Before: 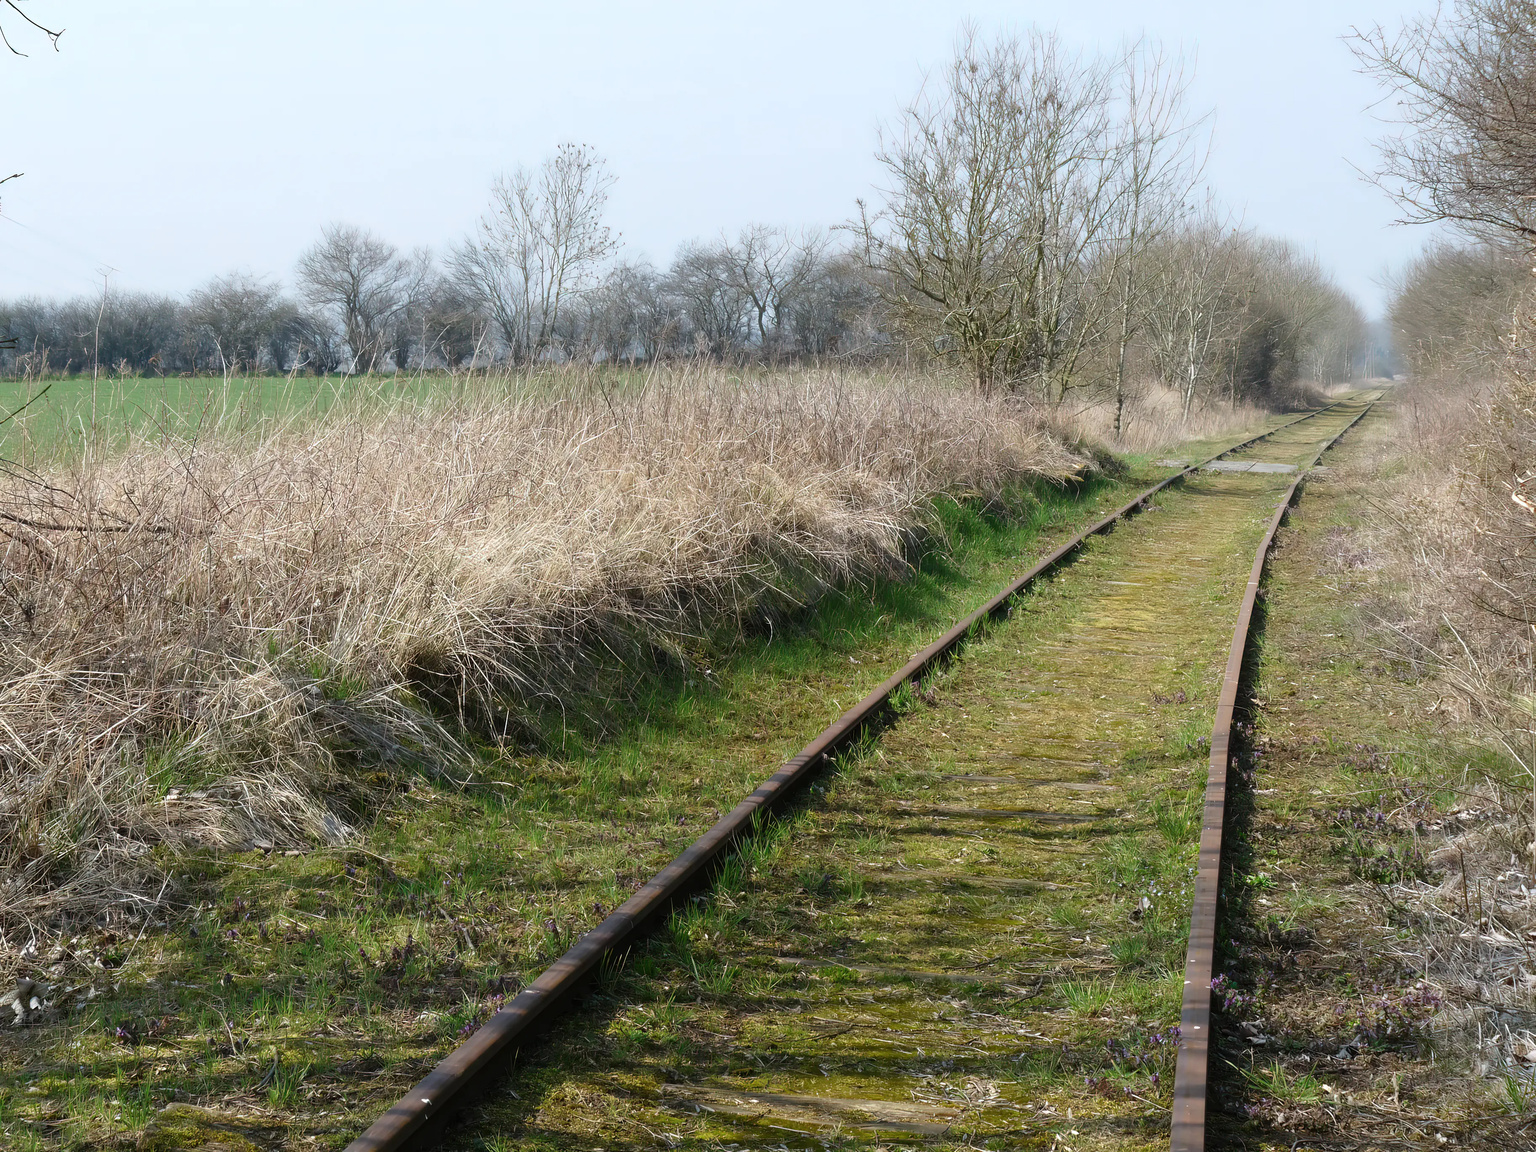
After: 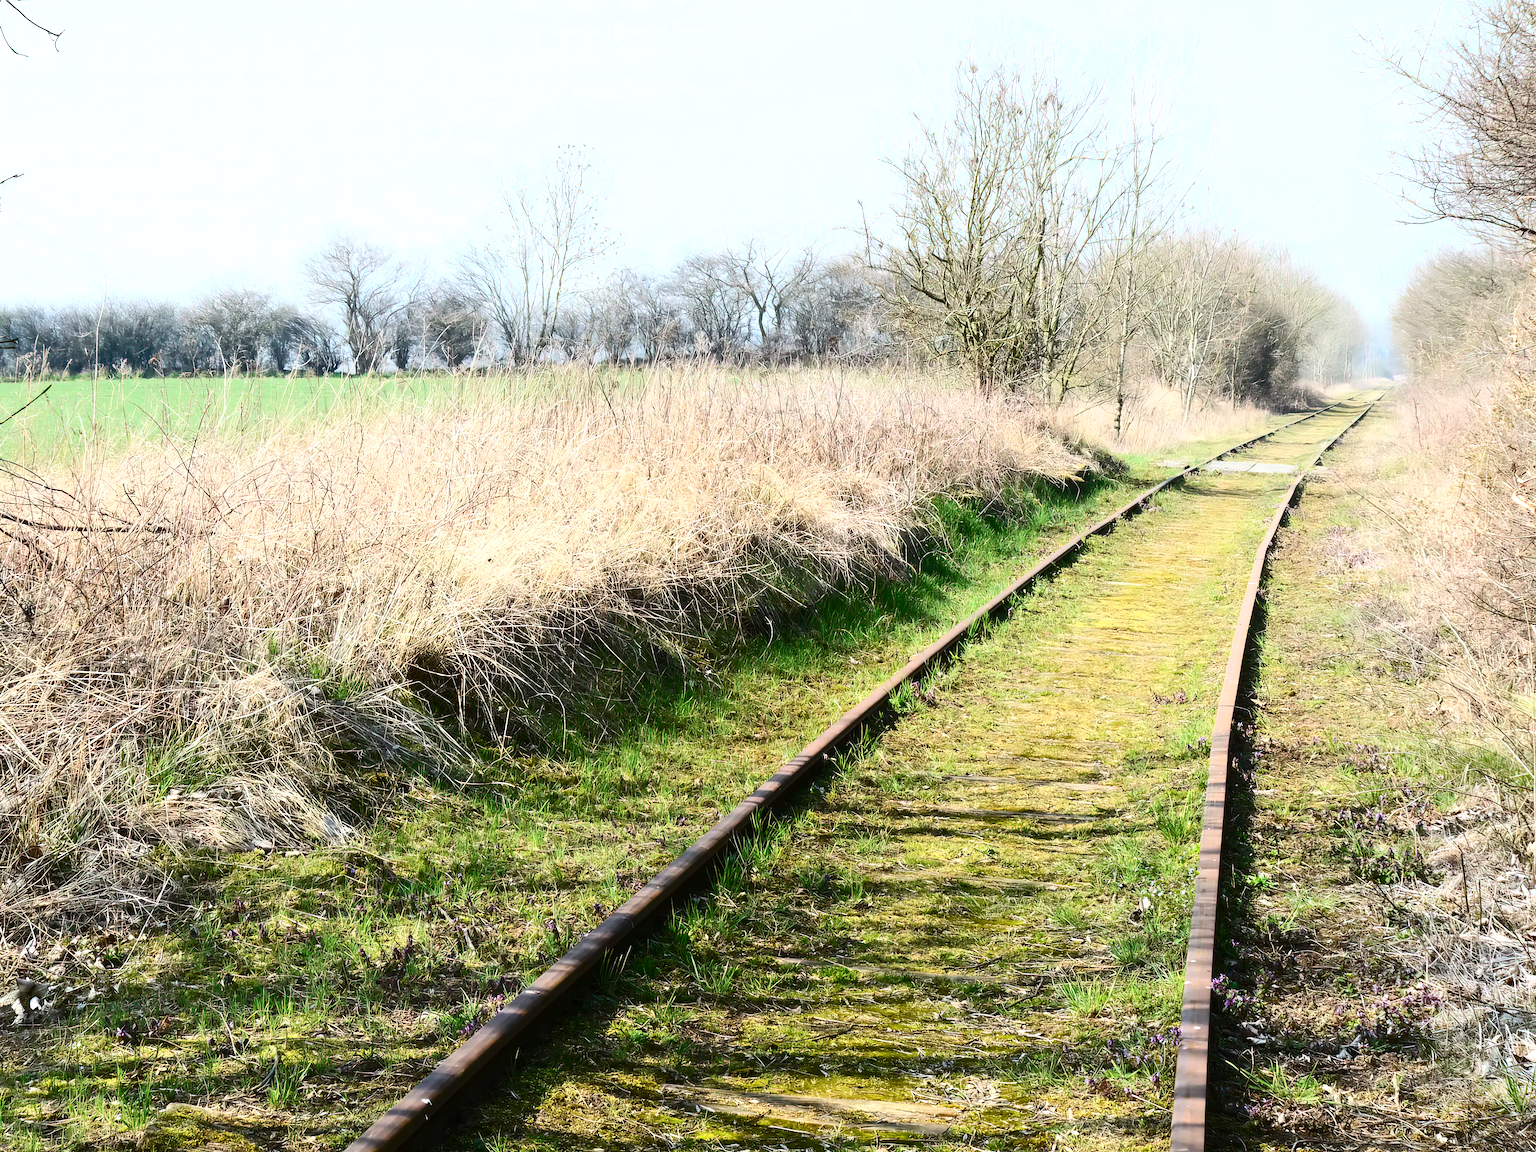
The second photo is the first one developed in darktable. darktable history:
contrast brightness saturation: contrast 0.4, brightness 0.1, saturation 0.21
exposure: exposure 0.636 EV, compensate highlight preservation false
